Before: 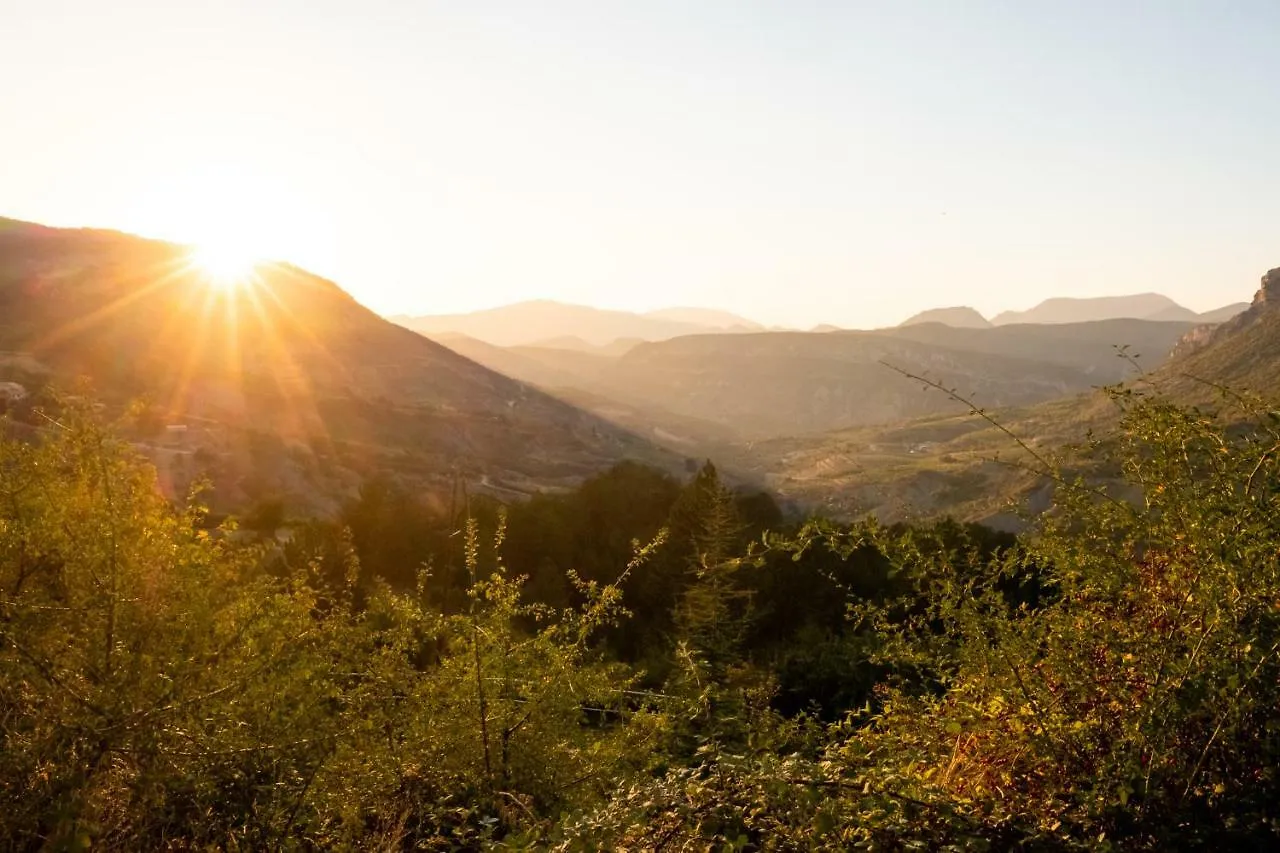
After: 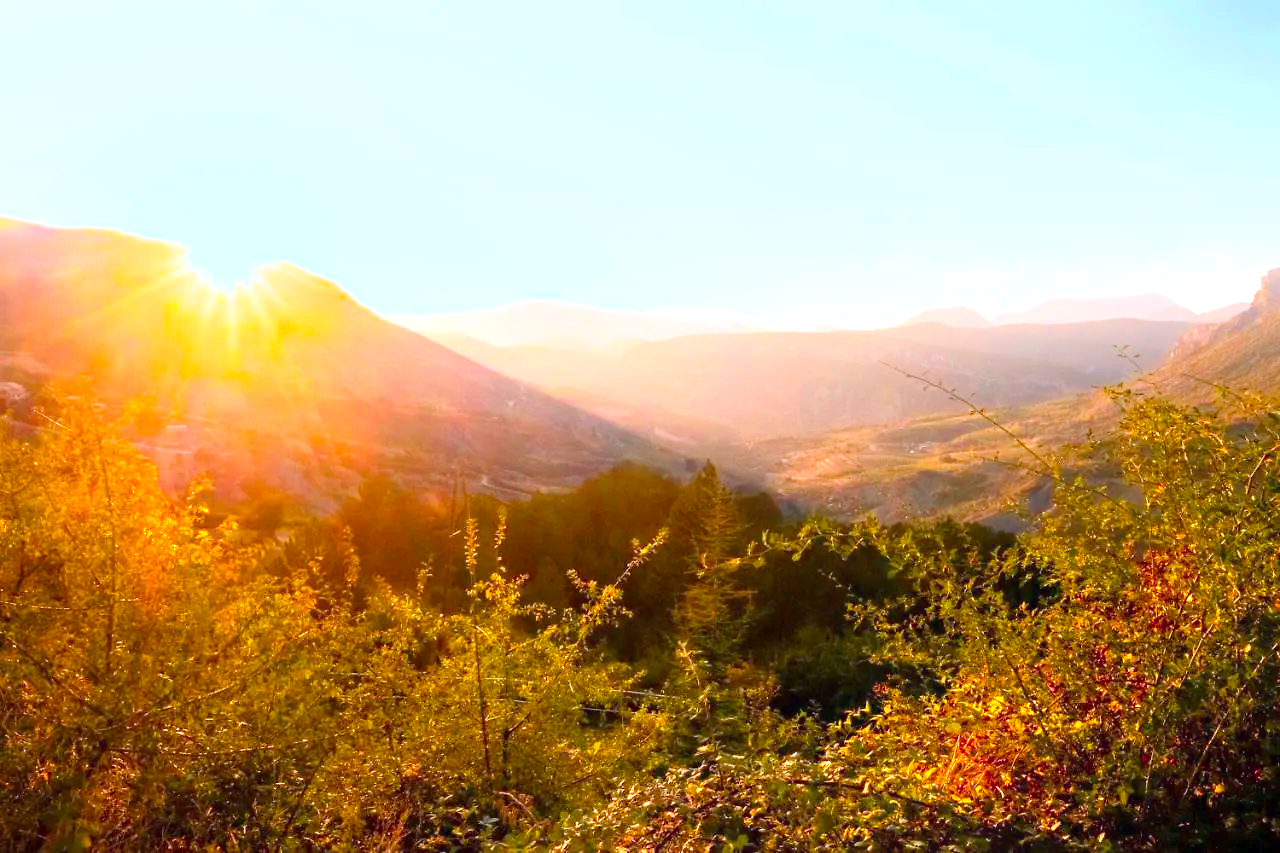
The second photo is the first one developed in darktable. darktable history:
color calibration: output R [1.422, -0.35, -0.252, 0], output G [-0.238, 1.259, -0.084, 0], output B [-0.081, -0.196, 1.58, 0], output brightness [0.49, 0.671, -0.57, 0], illuminant same as pipeline (D50), adaptation none (bypass), saturation algorithm version 1 (2020)
bloom: size 15%, threshold 97%, strength 7%
